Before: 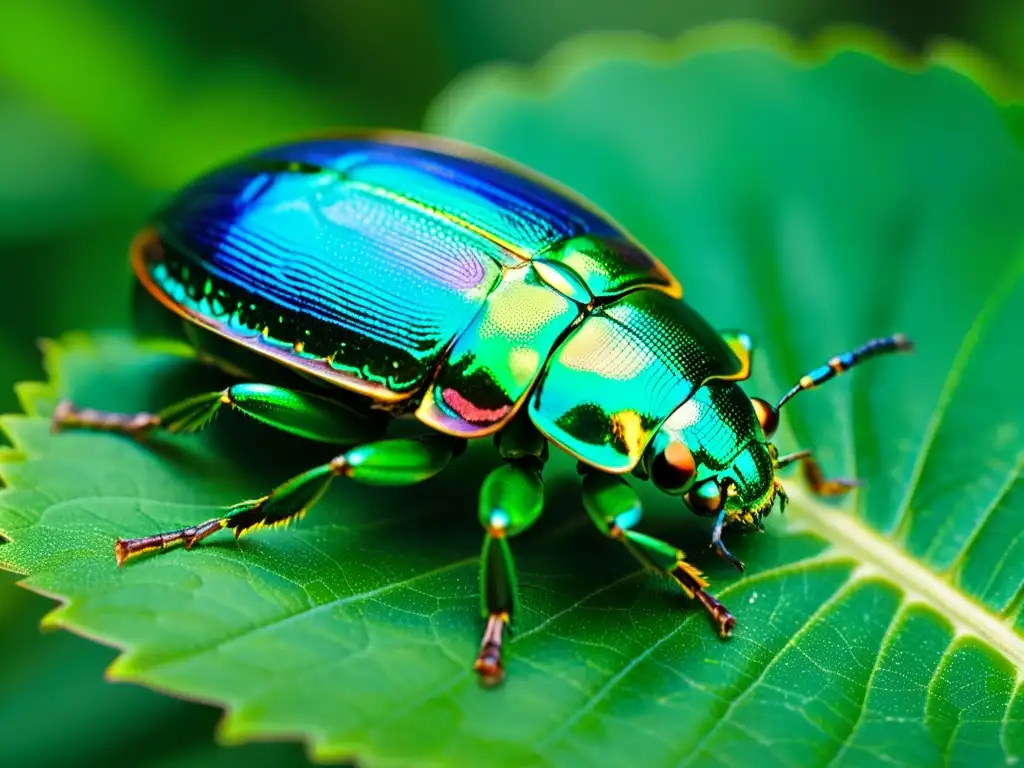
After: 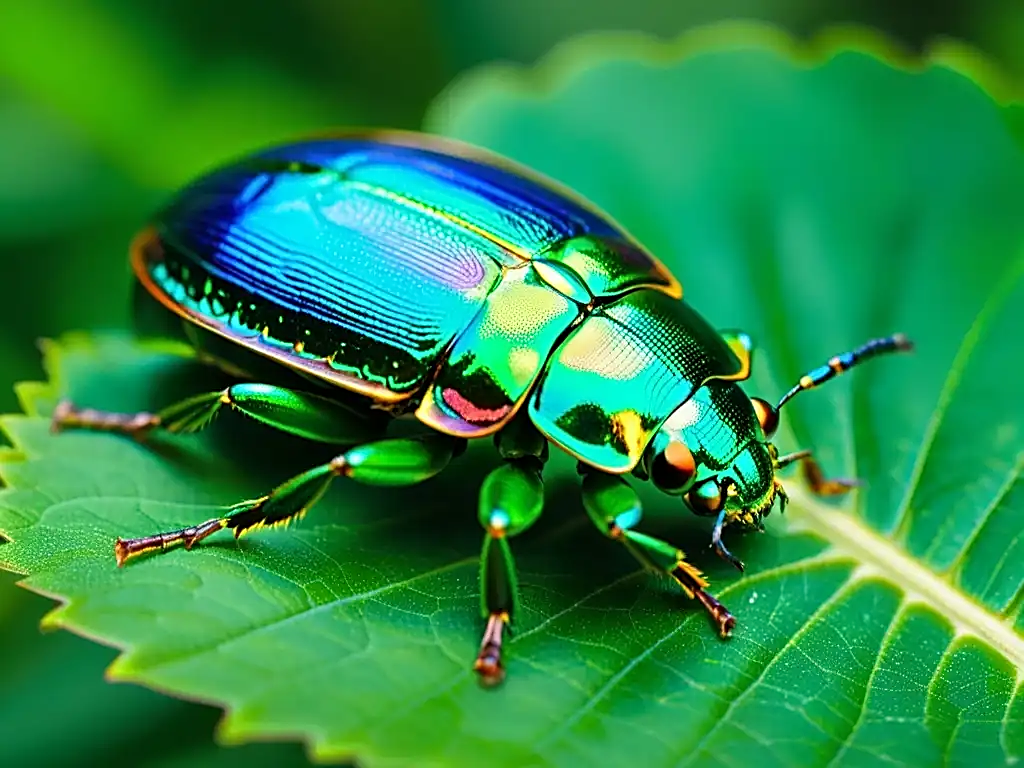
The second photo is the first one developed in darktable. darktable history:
sharpen: amount 0.477
